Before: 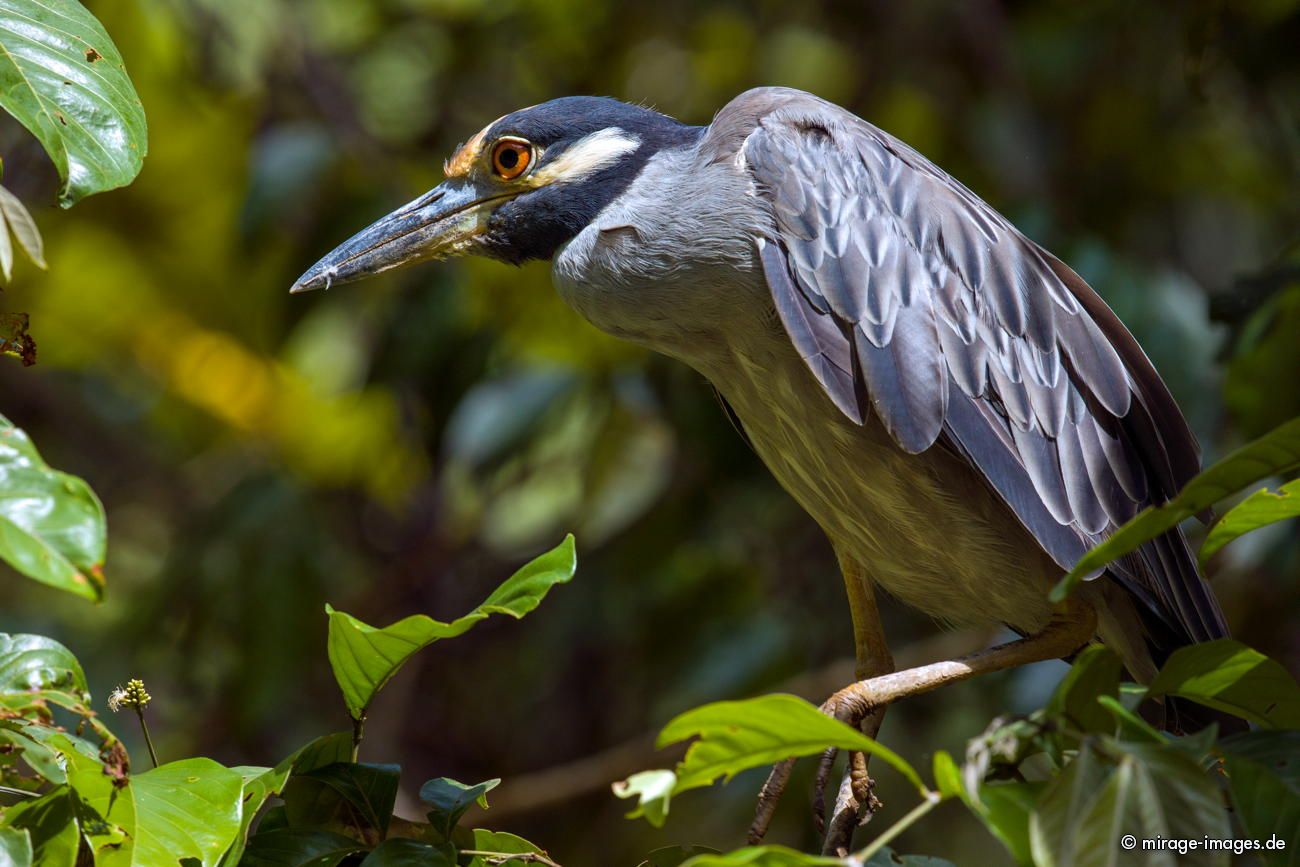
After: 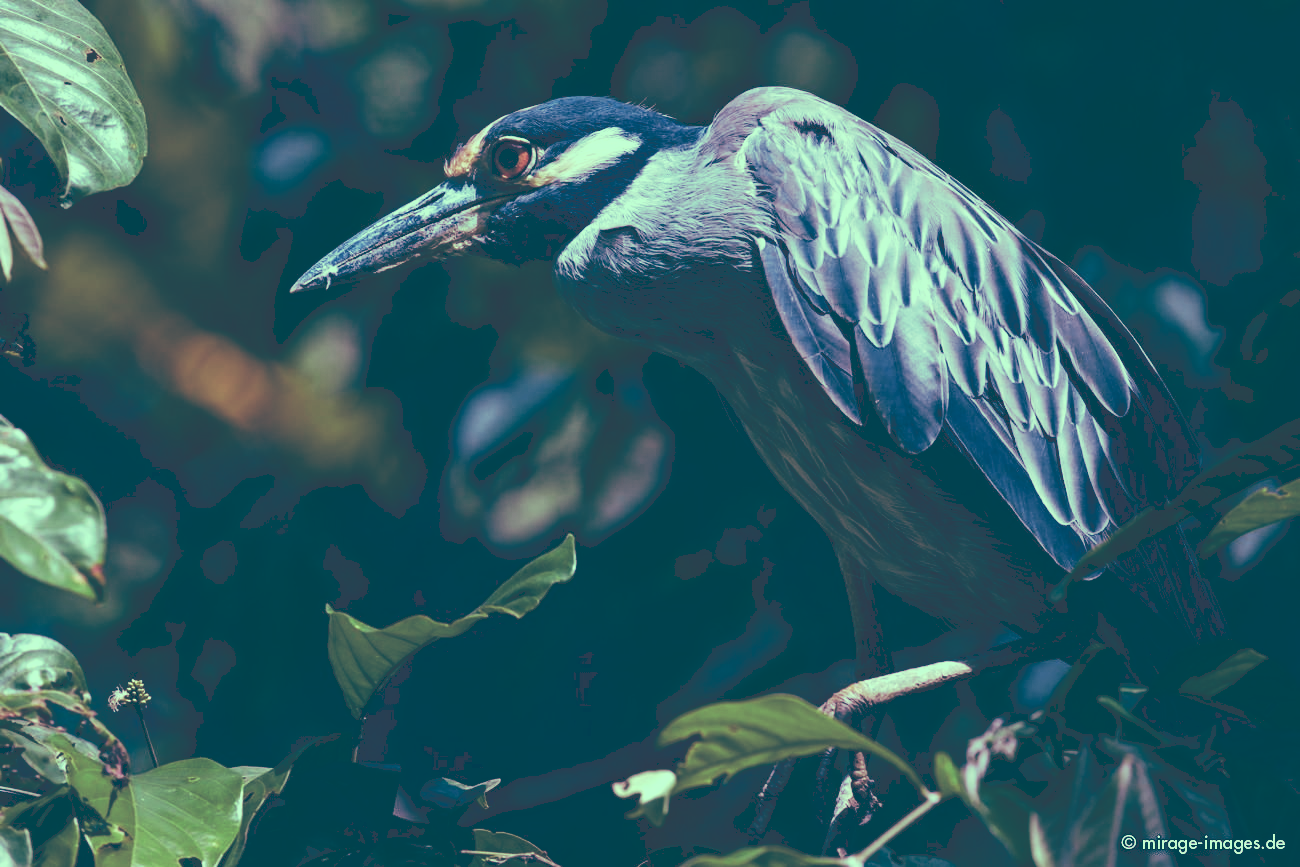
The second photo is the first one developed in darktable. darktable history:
tone curve: curves: ch0 [(0, 0) (0.003, 0.235) (0.011, 0.235) (0.025, 0.235) (0.044, 0.235) (0.069, 0.235) (0.1, 0.237) (0.136, 0.239) (0.177, 0.243) (0.224, 0.256) (0.277, 0.287) (0.335, 0.329) (0.399, 0.391) (0.468, 0.476) (0.543, 0.574) (0.623, 0.683) (0.709, 0.778) (0.801, 0.869) (0.898, 0.924) (1, 1)], preserve colors none
color look up table: target L [98.12, 96.98, 95.43, 86.76, 76.42, 69.15, 55.44, 50.05, 41.63, 39.73, 23.13, 201.49, 75.6, 67.93, 58.93, 59.84, 54.34, 51.11, 54.14, 44.94, 43.96, 39.98, 32.23, 30.46, 12.53, 16.77, 97.01, 96.76, 84.78, 75.81, 69.64, 75.2, 58.84, 63.98, 49.07, 35.79, 34.51, 38.21, 34.88, 20.42, 12.74, 15.46, 87.88, 80.12, 69.76, 59.67, 55.76, 54.47, 29.29], target a [-44.58, -49.64, -59.56, -55.26, -25.81, -31.66, -10.88, -28.08, -23.15, -1.934, -58.91, 0, 0.121, 12.87, 3.447, 4.503, 29.51, 46.04, 13.11, 7.381, 43.52, 23.8, 6.538, 25.44, -32.68, -43.89, -46.43, -46.12, -16.56, 1.342, -9.115, 1.473, 33.12, -11.48, 22.85, -4.546, 25.62, 17.78, -0.868, -51.42, -31.82, -37.86, -50.67, -28.08, -33.5, -12.19, -11.58, -16.21, -22.65], target b [34.58, 45.43, 29.33, 24.35, 17.62, 27.66, 8.154, 8.557, -10.18, -7.207, -19.05, -0.001, 7.479, 17.7, 23.25, 7.226, 4.461, 13.78, -5.663, -12.58, -10.07, -10.62, -5.482, -7.401, -32.9, -28.9, 28.76, 27.82, 8.72, 3.568, 0.559, -7.328, -19.89, -23.71, -22.76, -32.72, -27.44, -48.49, -36.95, -27.04, -36.81, -37.3, 13.9, 2.044, -1.892, -7.708, -16.72, -27.19, -24.32], num patches 49
